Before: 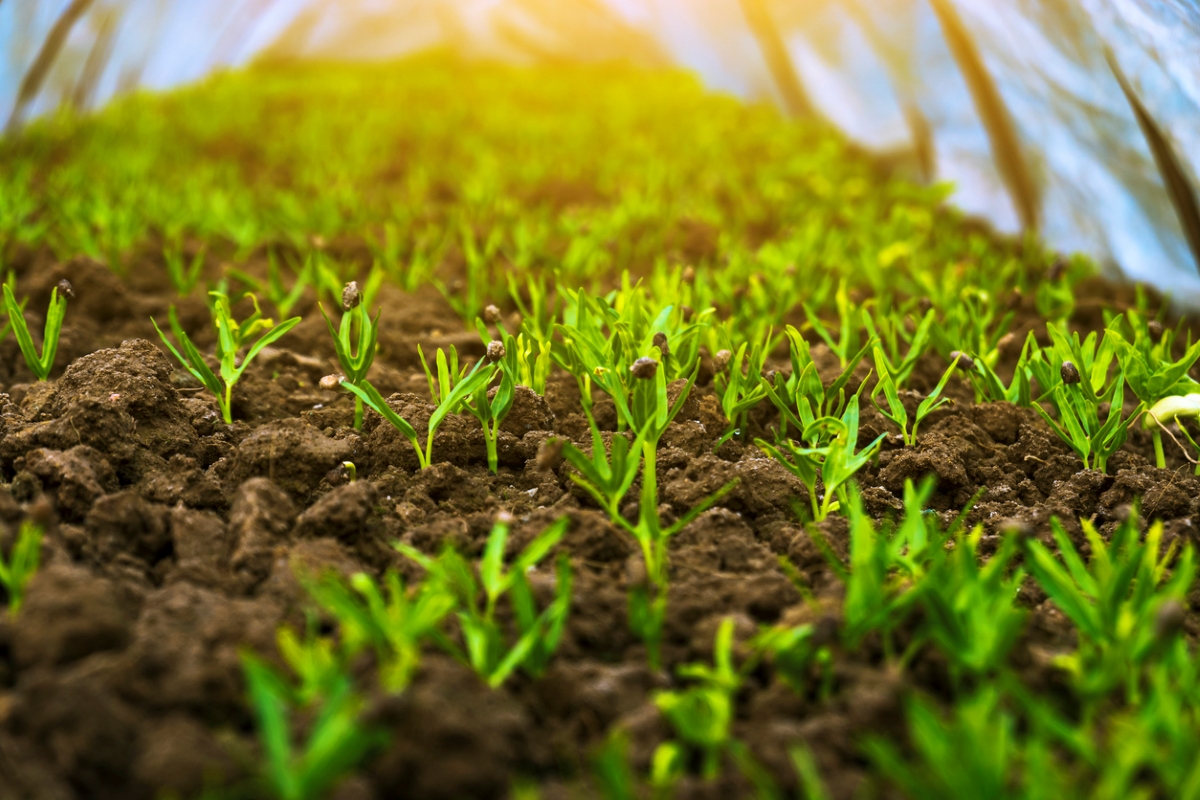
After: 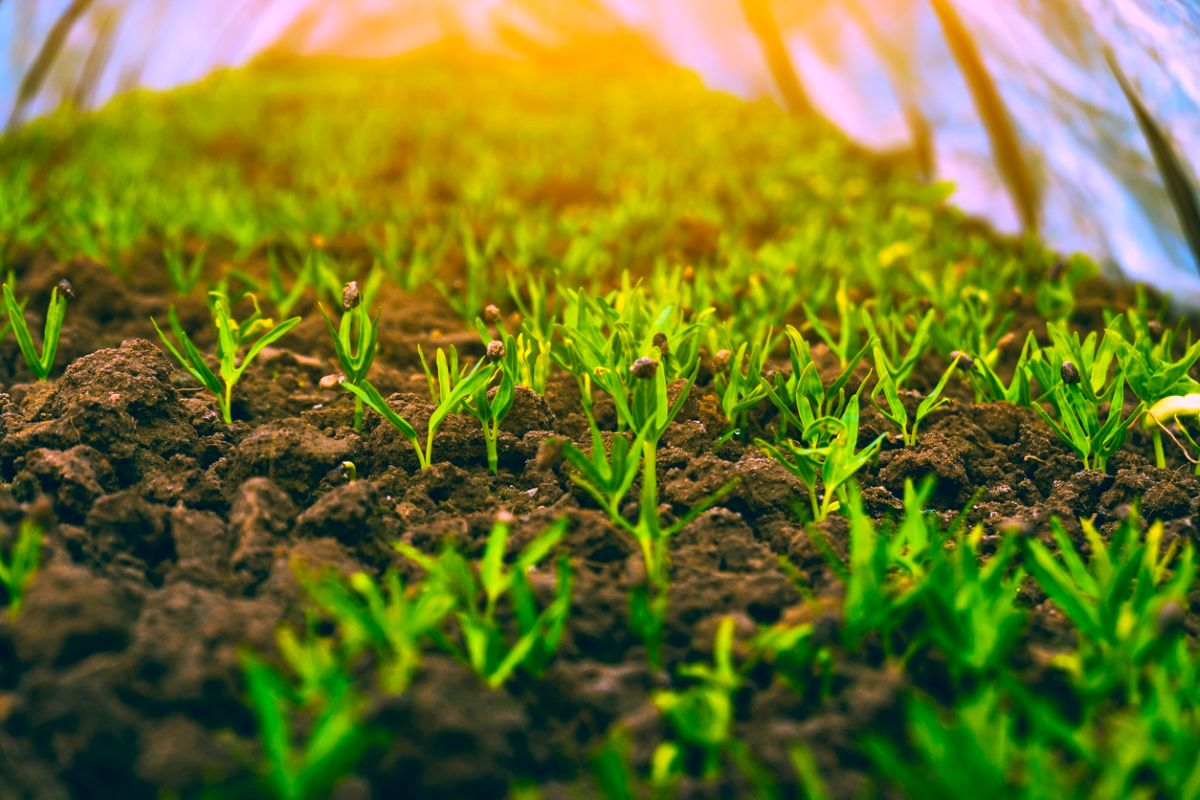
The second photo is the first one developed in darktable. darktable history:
color correction: highlights a* 17.38, highlights b* 0.243, shadows a* -15.41, shadows b* -14.11, saturation 1.5
